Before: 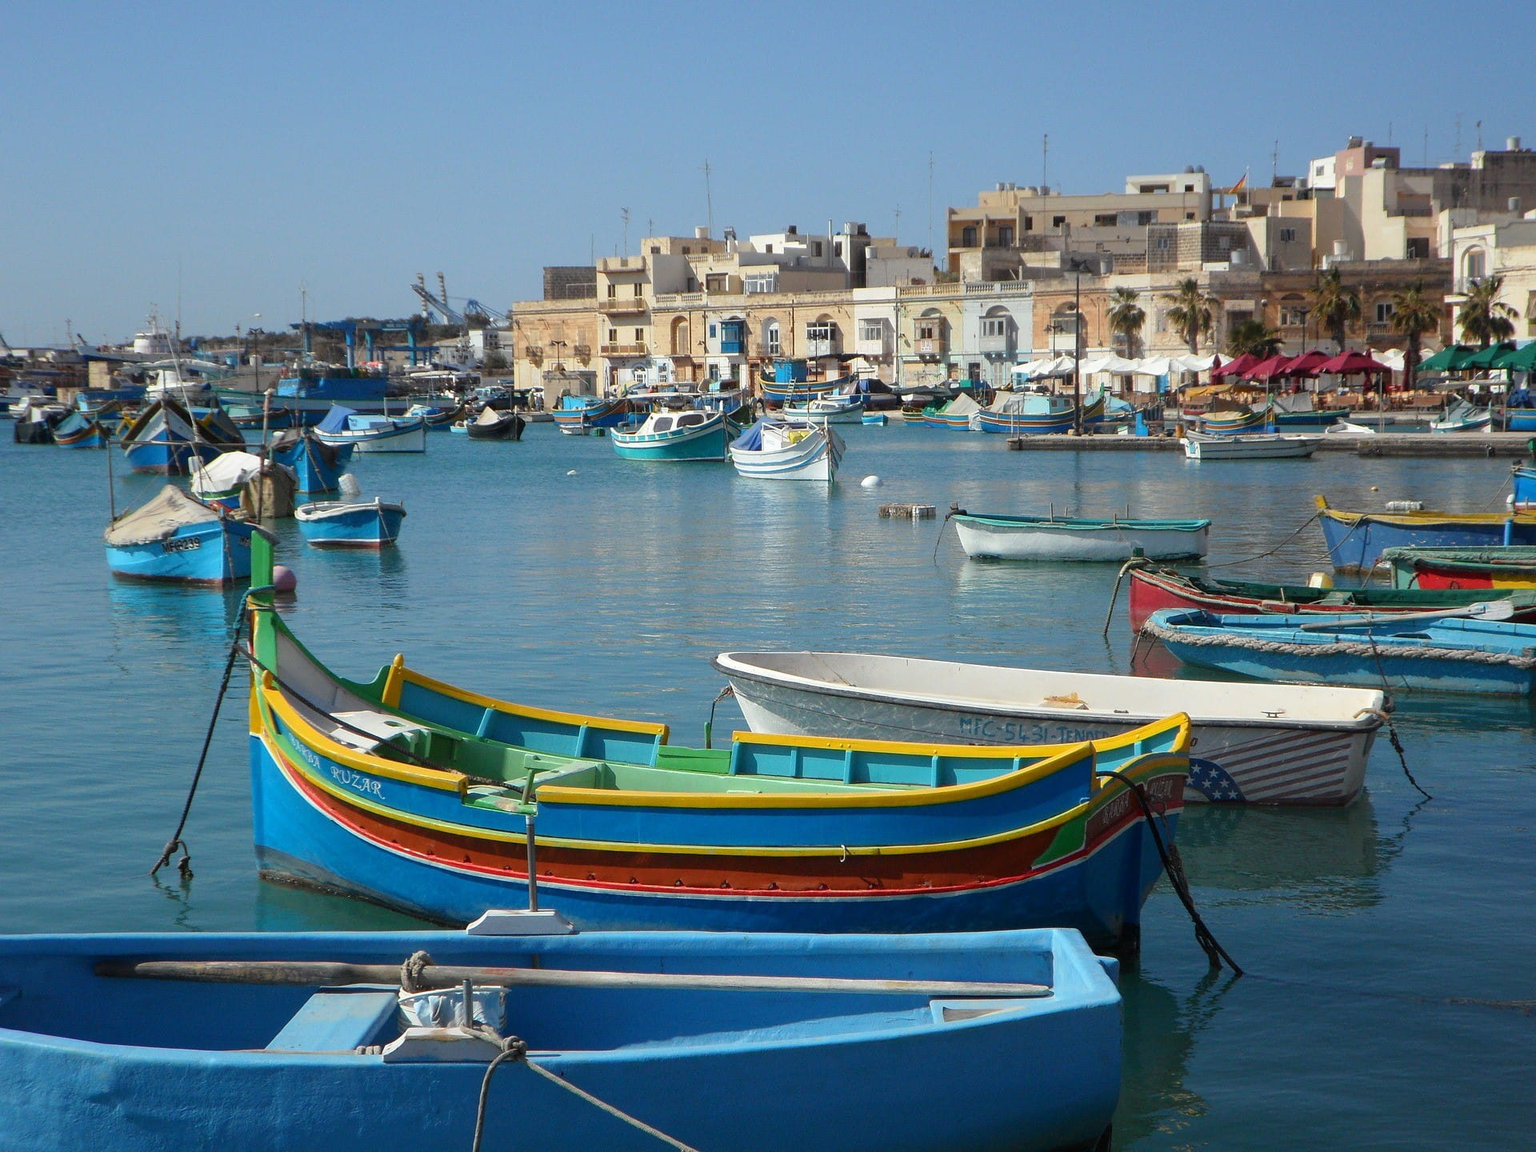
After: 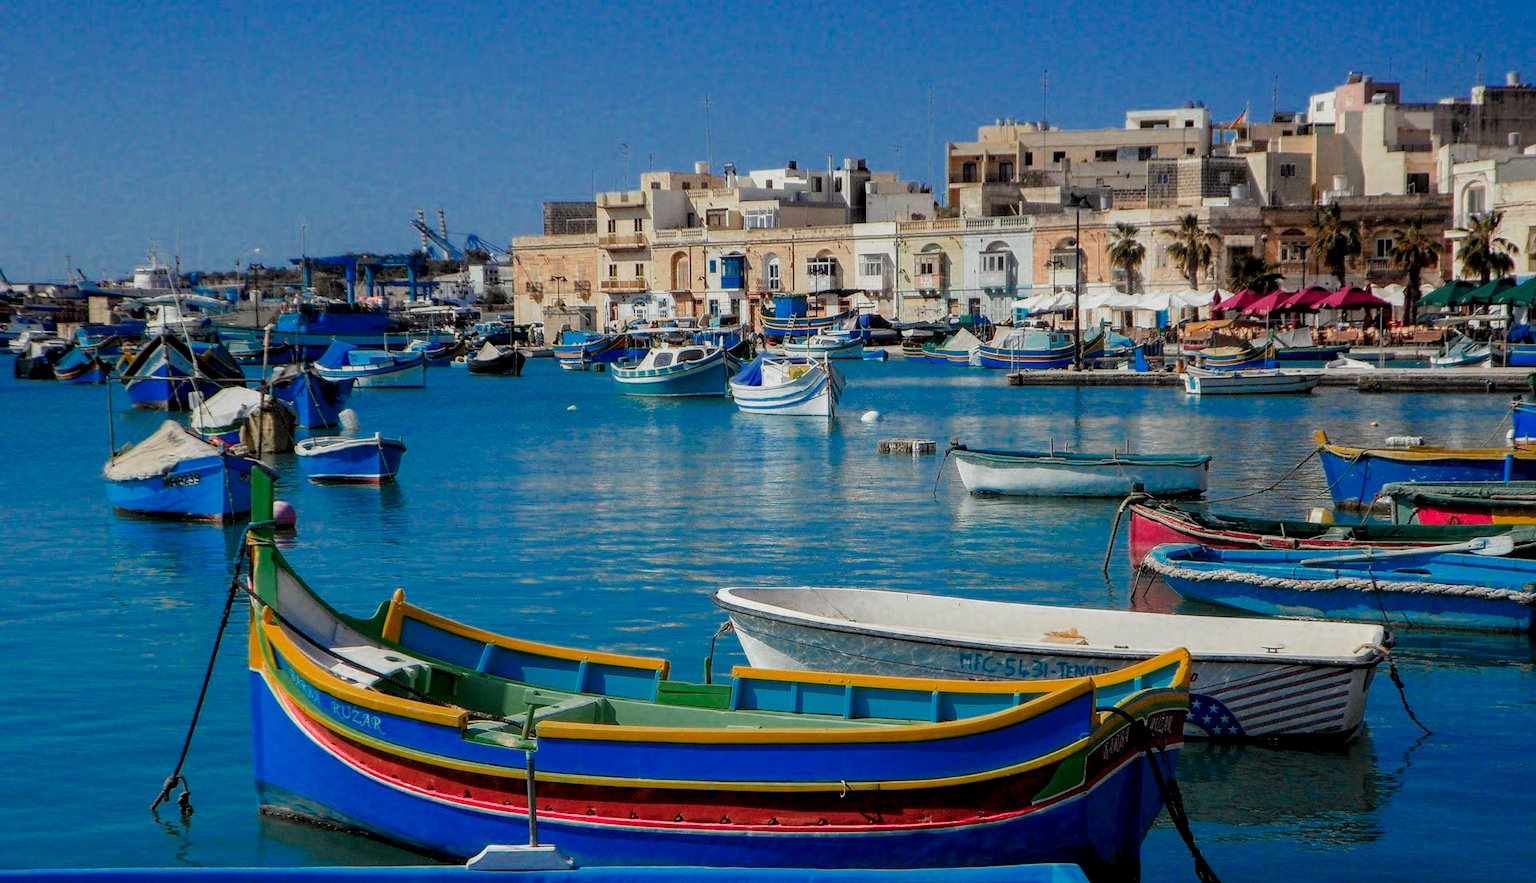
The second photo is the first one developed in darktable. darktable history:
filmic rgb: black relative exposure -7.32 EV, white relative exposure 5.09 EV, hardness 3.2
crop: top 5.667%, bottom 17.637%
local contrast: detail 150%
color zones: curves: ch0 [(0, 0.553) (0.123, 0.58) (0.23, 0.419) (0.468, 0.155) (0.605, 0.132) (0.723, 0.063) (0.833, 0.172) (0.921, 0.468)]; ch1 [(0.025, 0.645) (0.229, 0.584) (0.326, 0.551) (0.537, 0.446) (0.599, 0.911) (0.708, 1) (0.805, 0.944)]; ch2 [(0.086, 0.468) (0.254, 0.464) (0.638, 0.564) (0.702, 0.592) (0.768, 0.564)]
